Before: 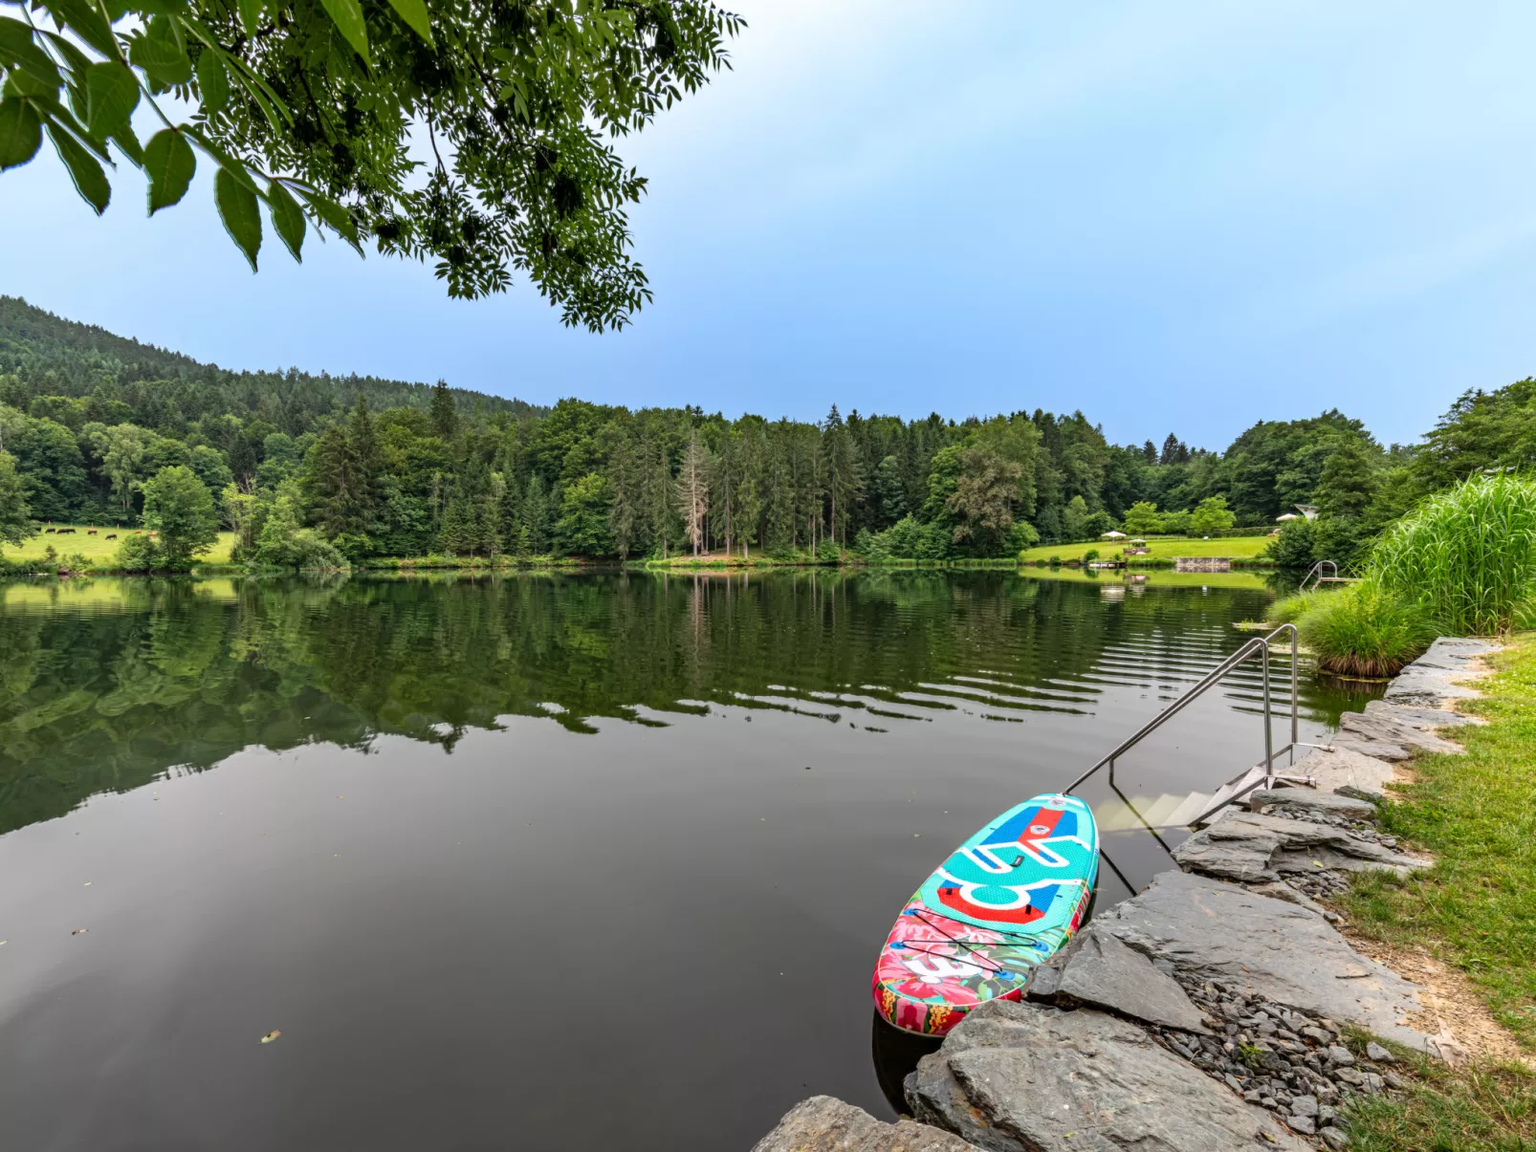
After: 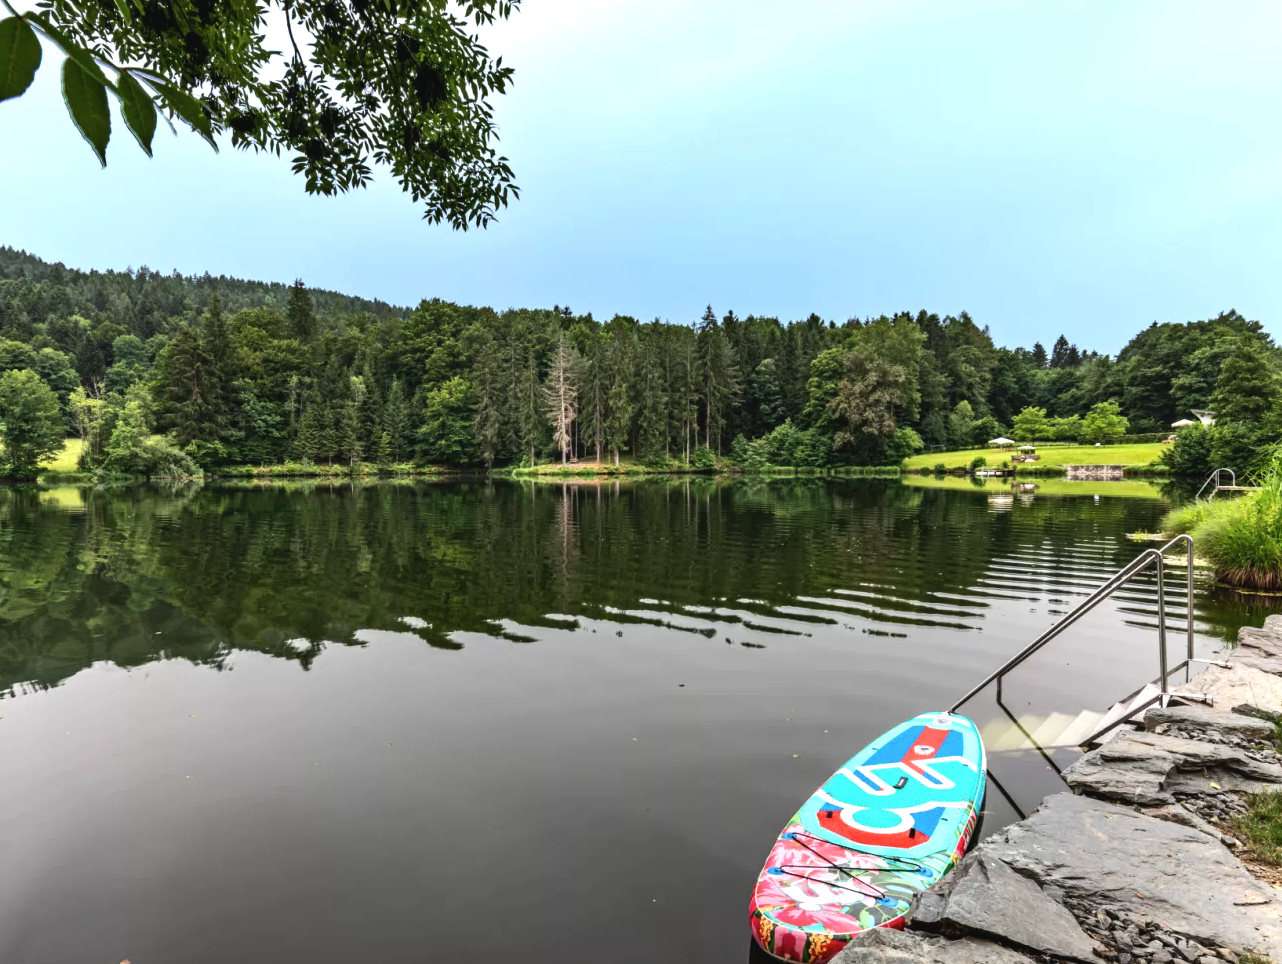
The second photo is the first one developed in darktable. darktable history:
contrast brightness saturation: contrast -0.082, brightness -0.037, saturation -0.109
crop and rotate: left 10.266%, top 9.865%, right 9.877%, bottom 10.066%
tone equalizer: -8 EV -0.73 EV, -7 EV -0.705 EV, -6 EV -0.591 EV, -5 EV -0.395 EV, -3 EV 0.376 EV, -2 EV 0.6 EV, -1 EV 0.68 EV, +0 EV 0.775 EV, edges refinement/feathering 500, mask exposure compensation -1.57 EV, preserve details no
